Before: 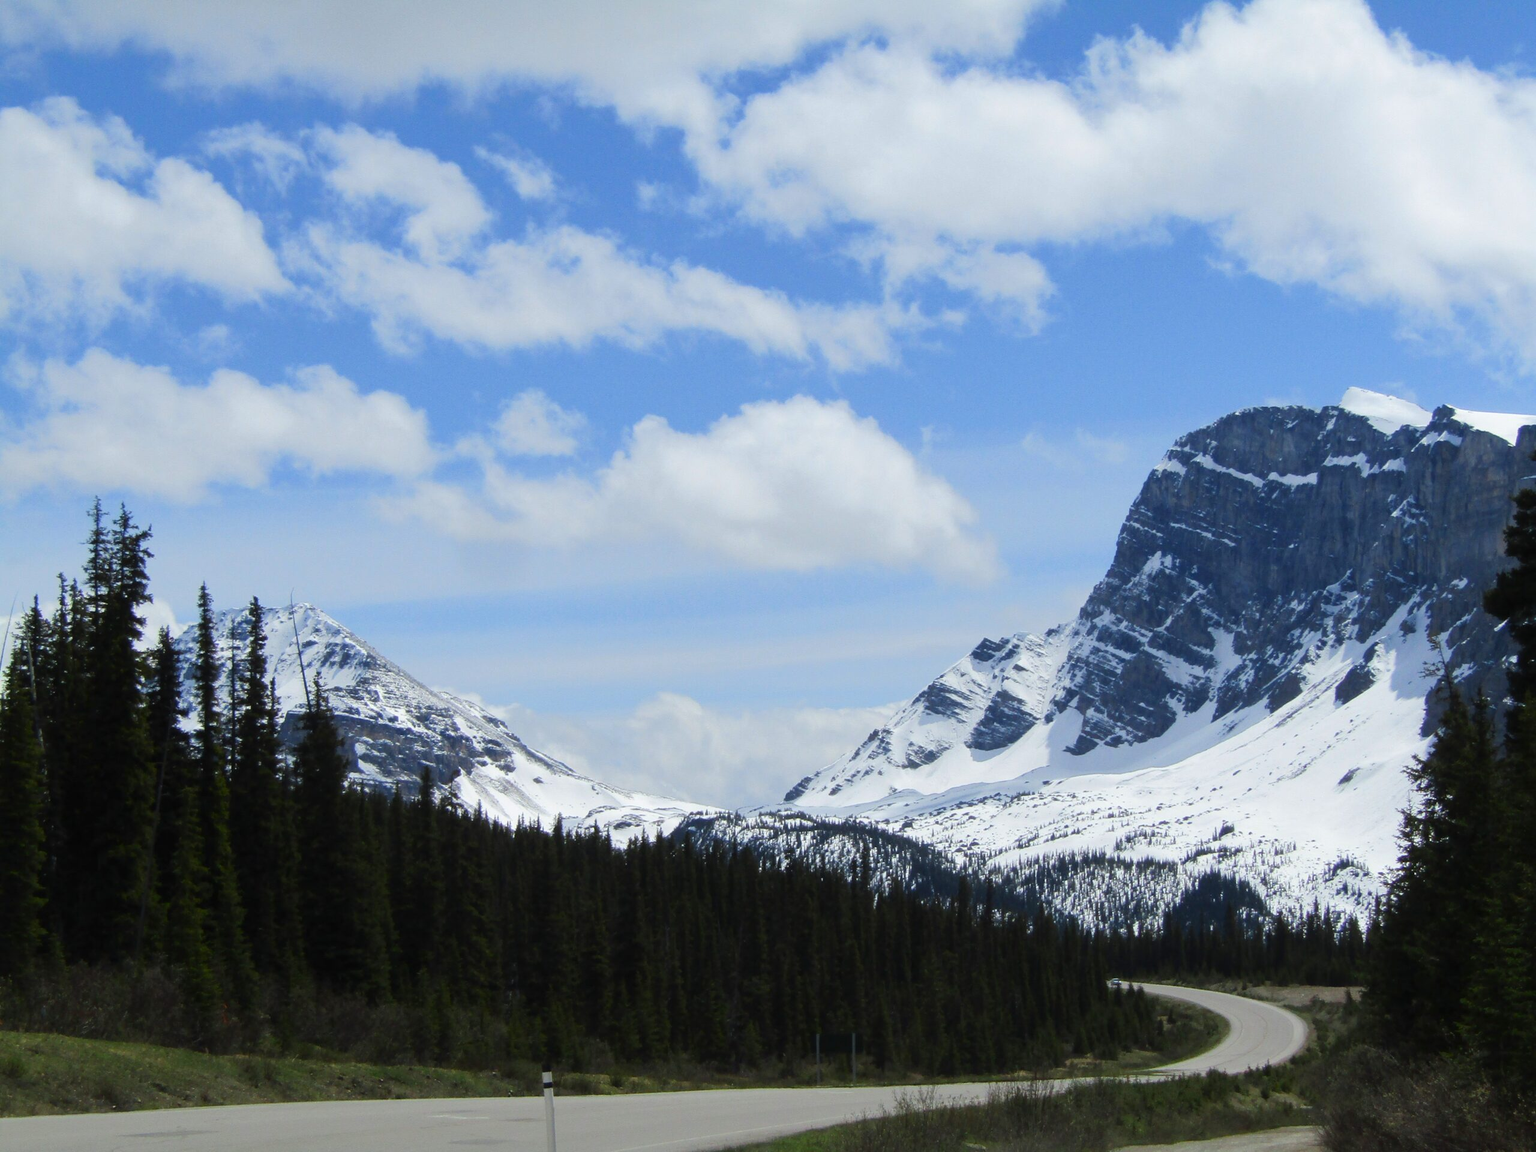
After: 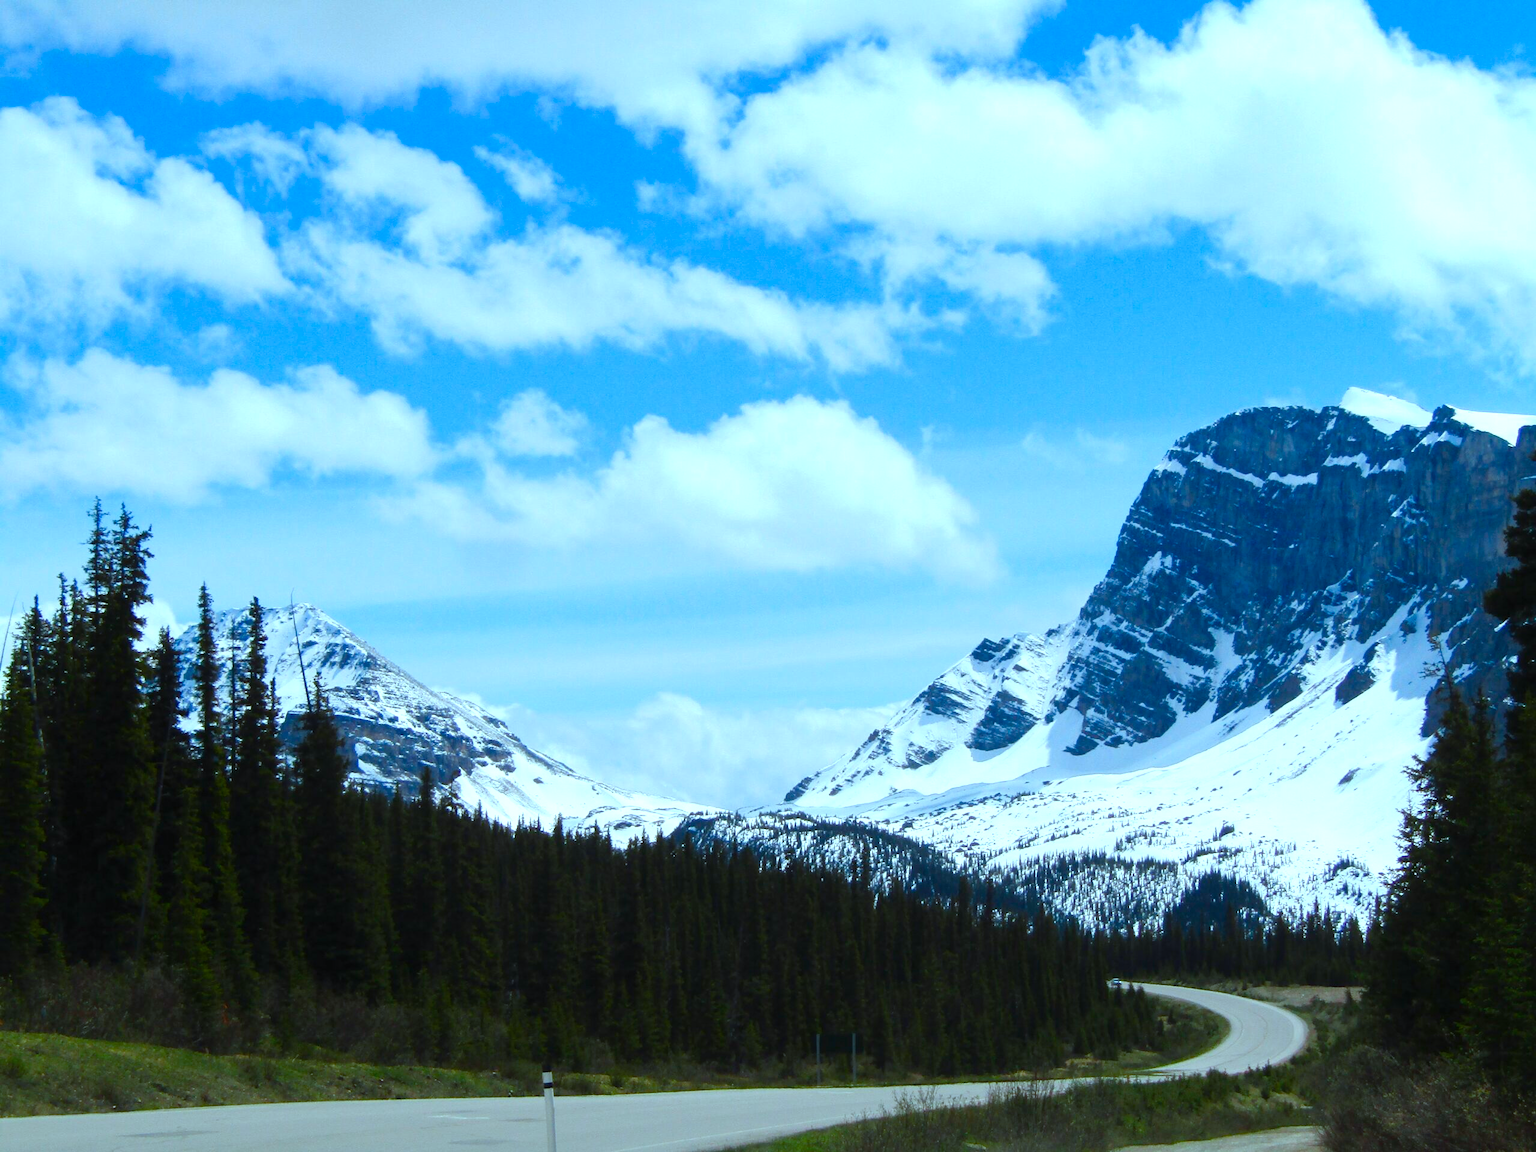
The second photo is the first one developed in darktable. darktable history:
color correction: highlights a* -11.71, highlights b* -15.58
color balance rgb: perceptual saturation grading › global saturation 25%, perceptual saturation grading › highlights -50%, perceptual saturation grading › shadows 30%, perceptual brilliance grading › global brilliance 12%, global vibrance 20%
